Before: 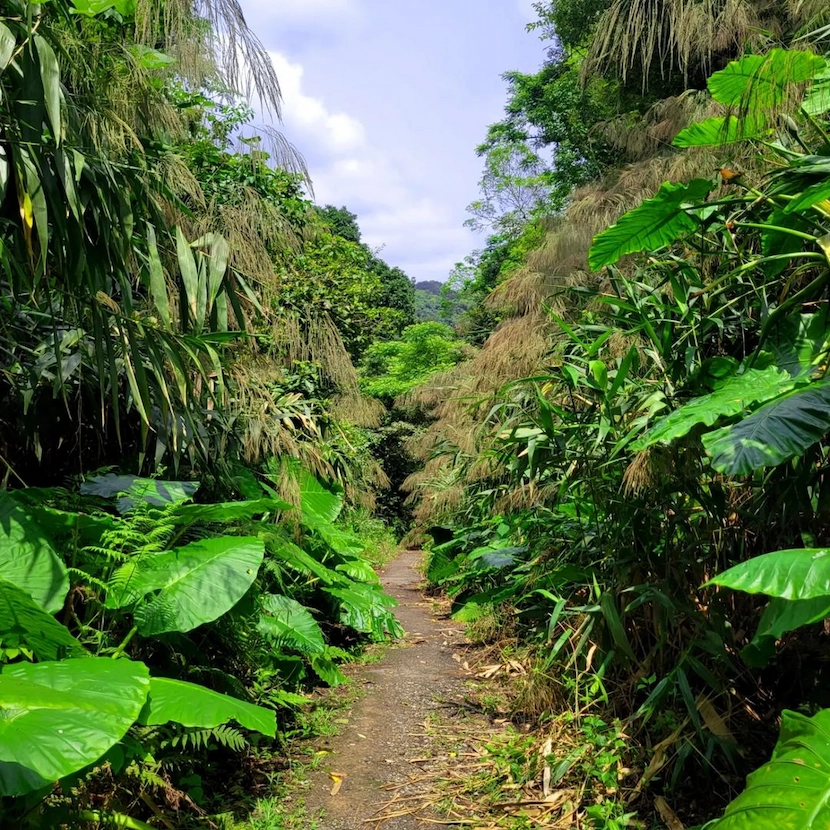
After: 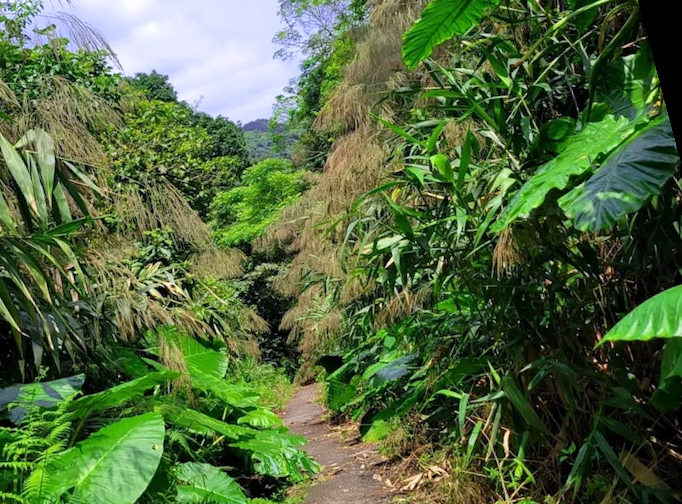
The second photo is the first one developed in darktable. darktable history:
white balance: red 1.004, blue 1.096
crop: left 16.145%
rotate and perspective: rotation -14.8°, crop left 0.1, crop right 0.903, crop top 0.25, crop bottom 0.748
